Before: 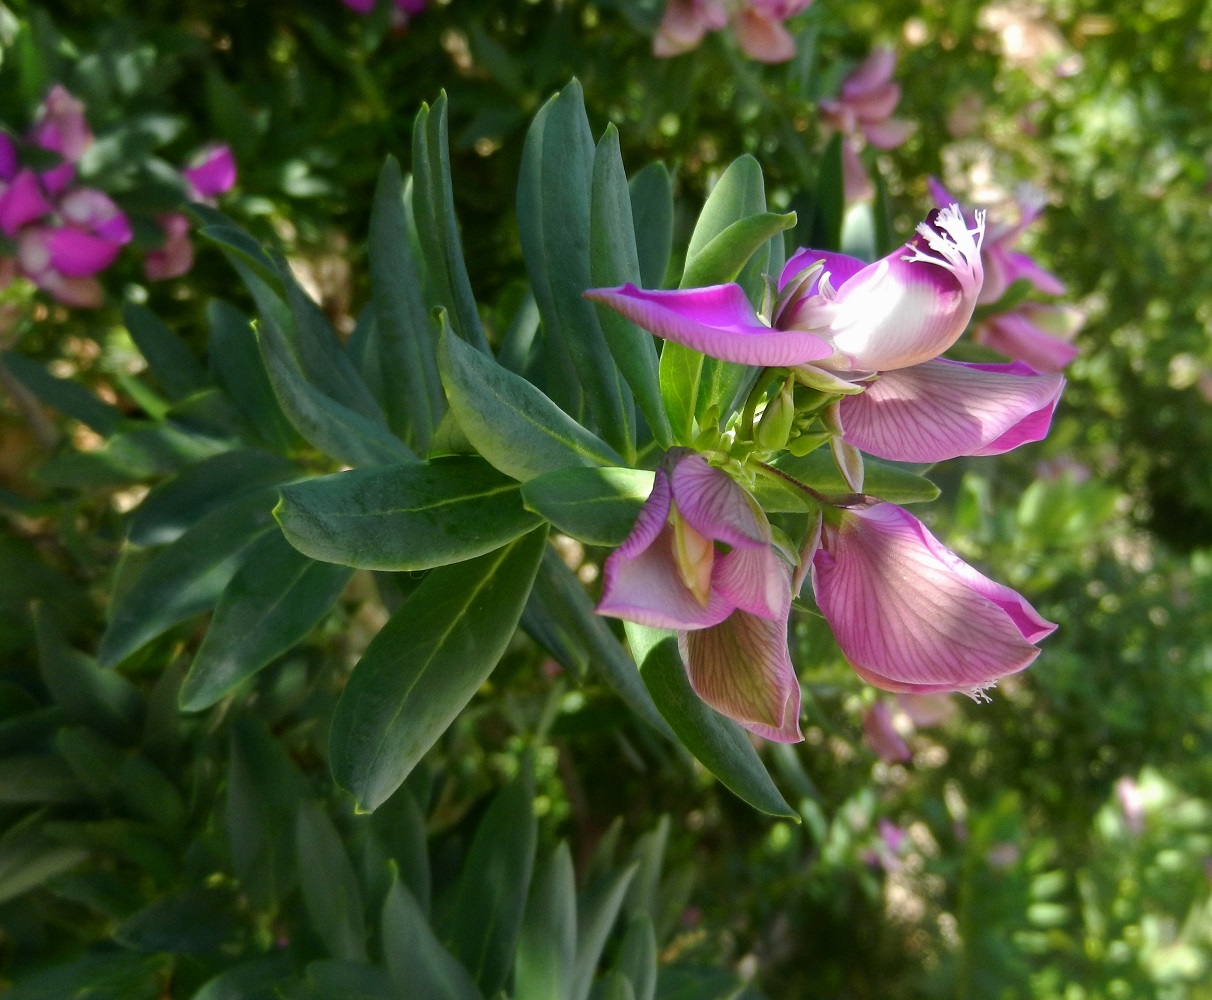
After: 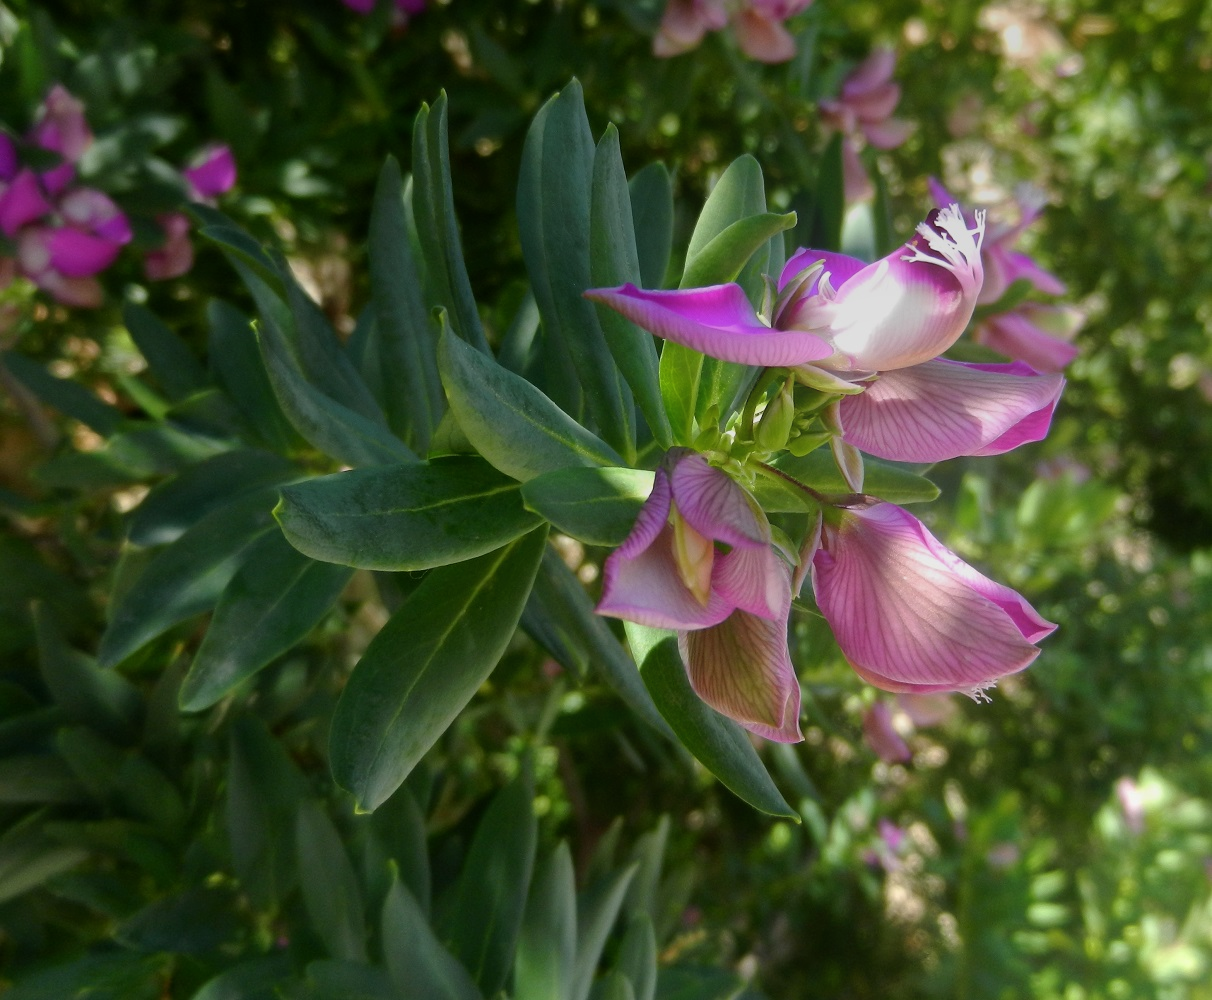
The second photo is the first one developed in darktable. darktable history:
white balance: emerald 1
bloom: on, module defaults
graduated density: rotation -0.352°, offset 57.64
